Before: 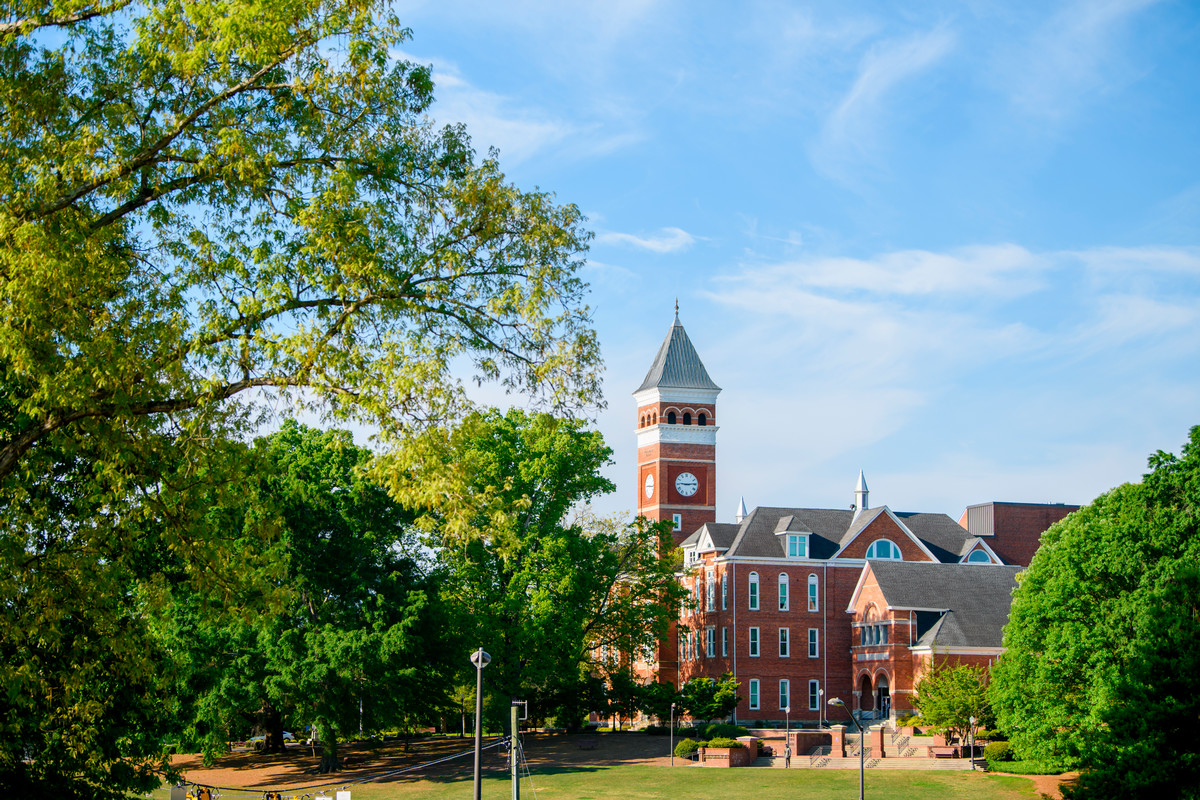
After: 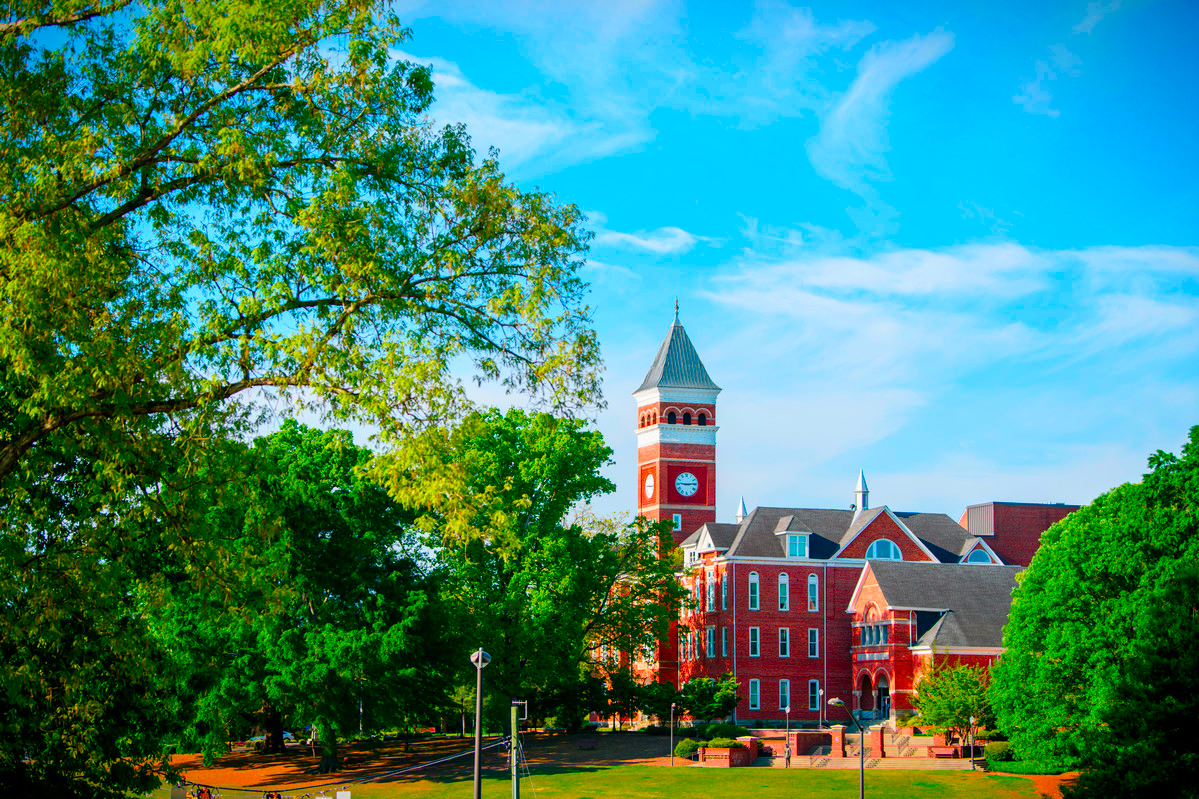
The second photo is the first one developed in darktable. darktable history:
color balance rgb: linear chroma grading › global chroma 33.4%
color contrast: green-magenta contrast 1.73, blue-yellow contrast 1.15
vignetting: fall-off start 98.29%, fall-off radius 100%, brightness -1, saturation 0.5, width/height ratio 1.428
